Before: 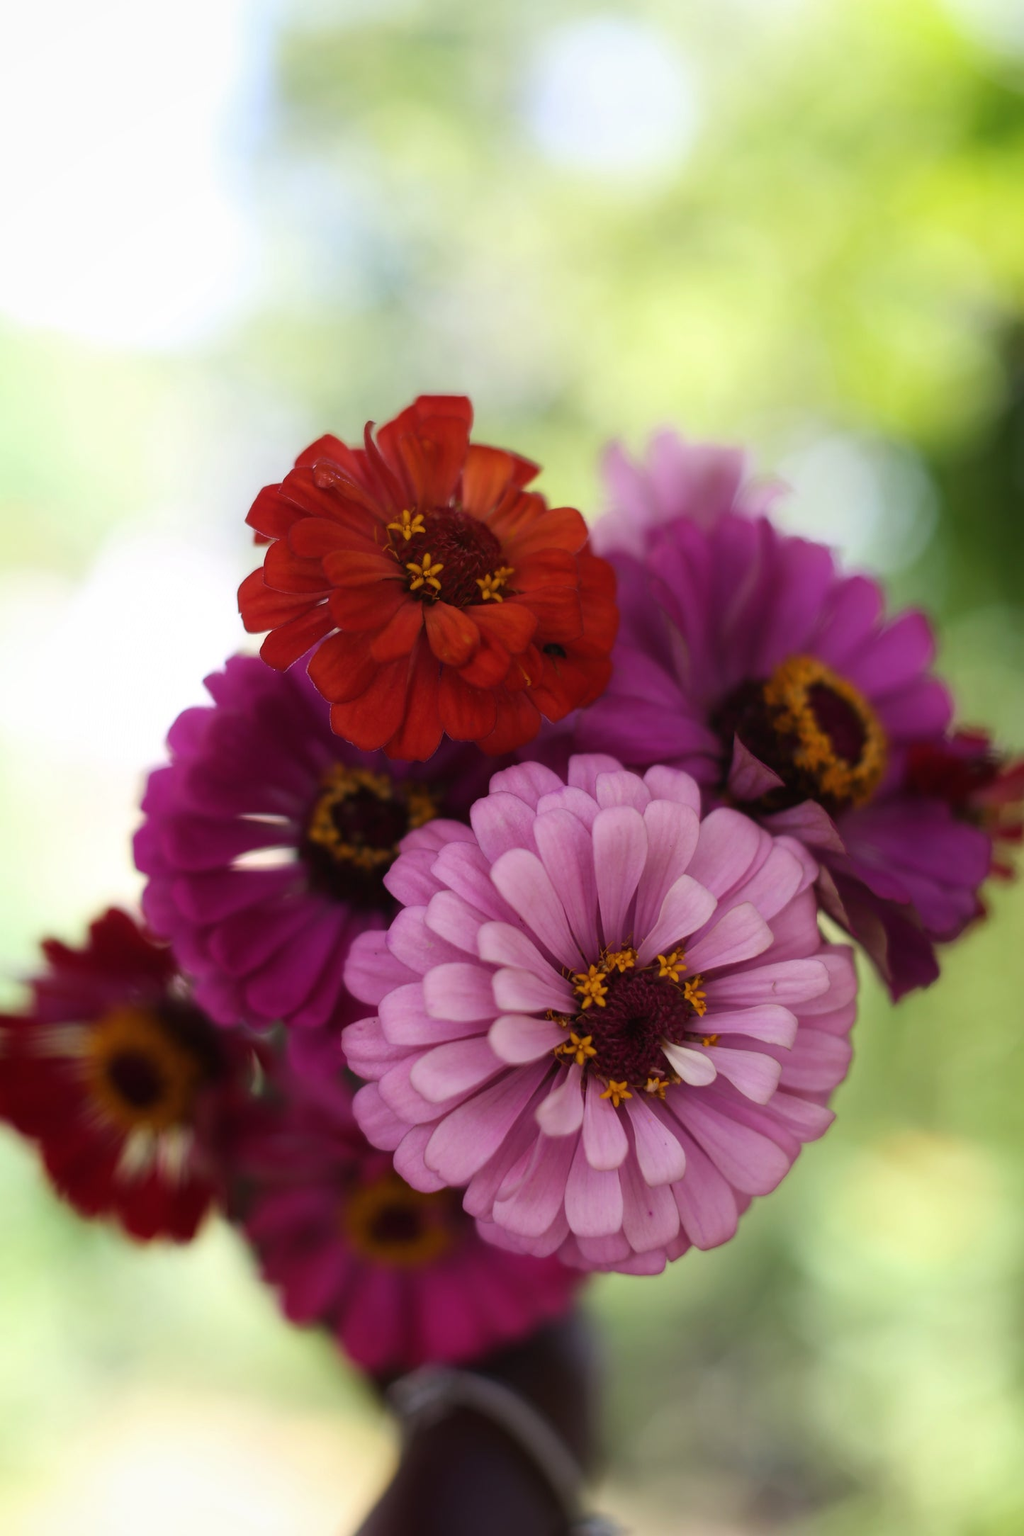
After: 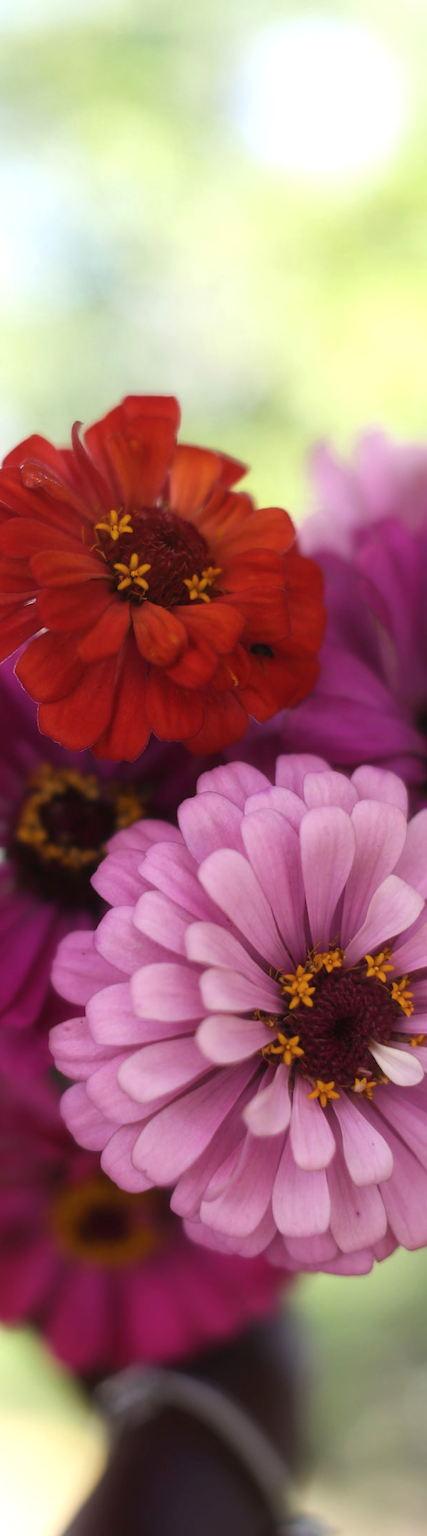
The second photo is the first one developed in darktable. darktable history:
exposure: exposure 0.296 EV, compensate highlight preservation false
haze removal: strength -0.1, compatibility mode true, adaptive false
crop: left 28.607%, right 29.614%
